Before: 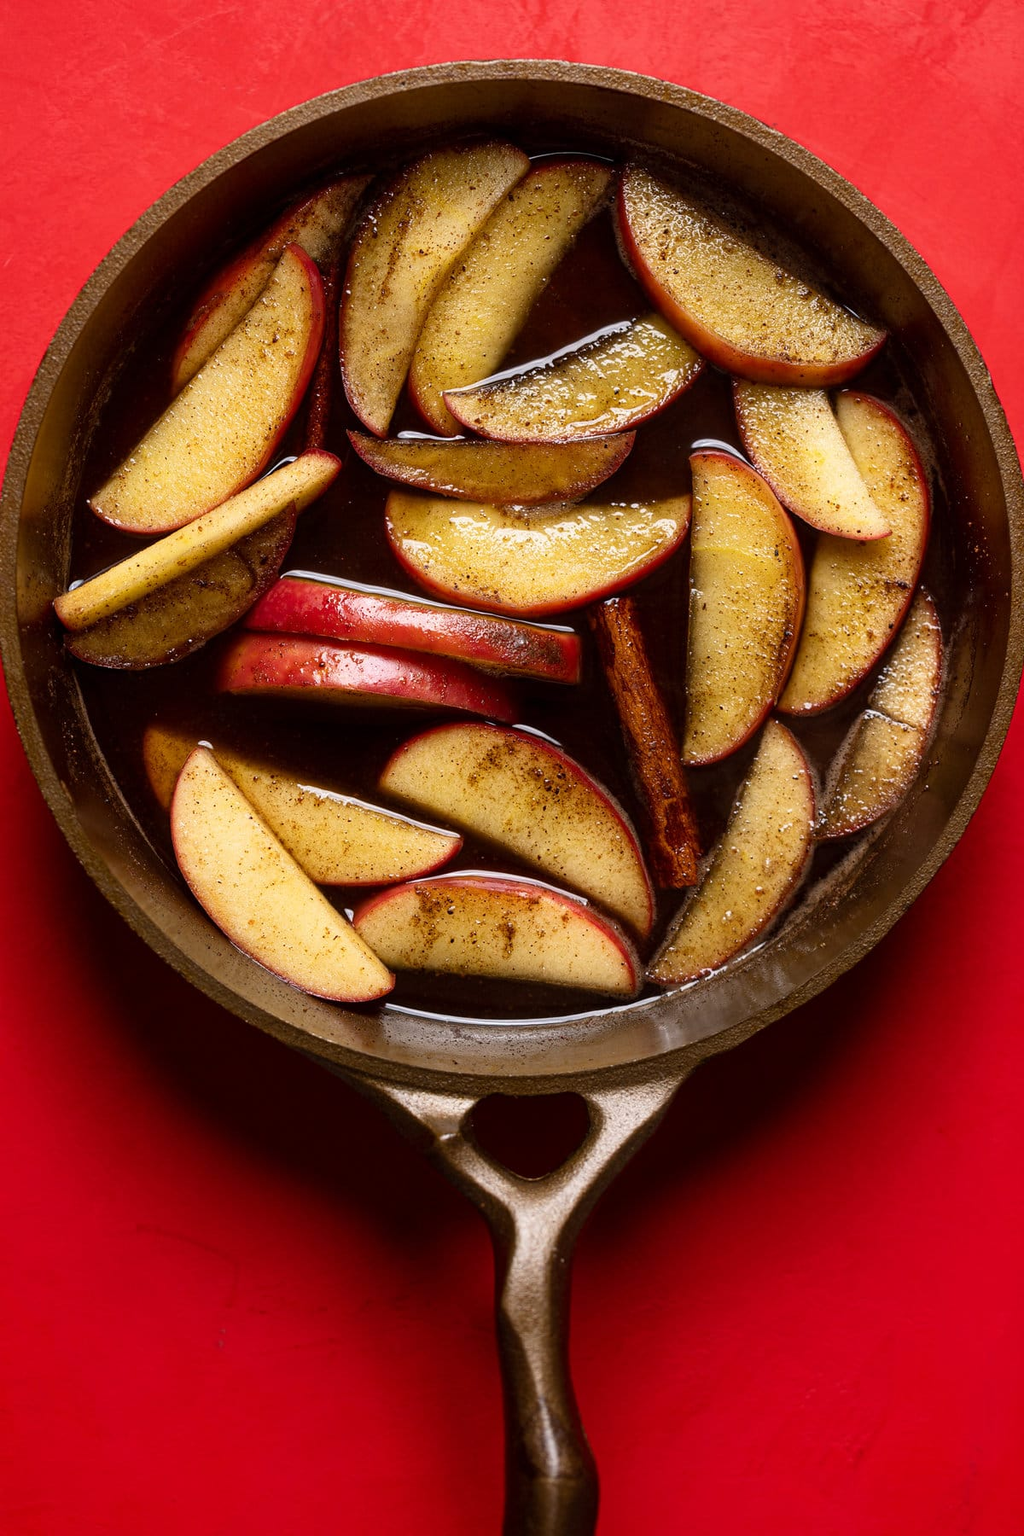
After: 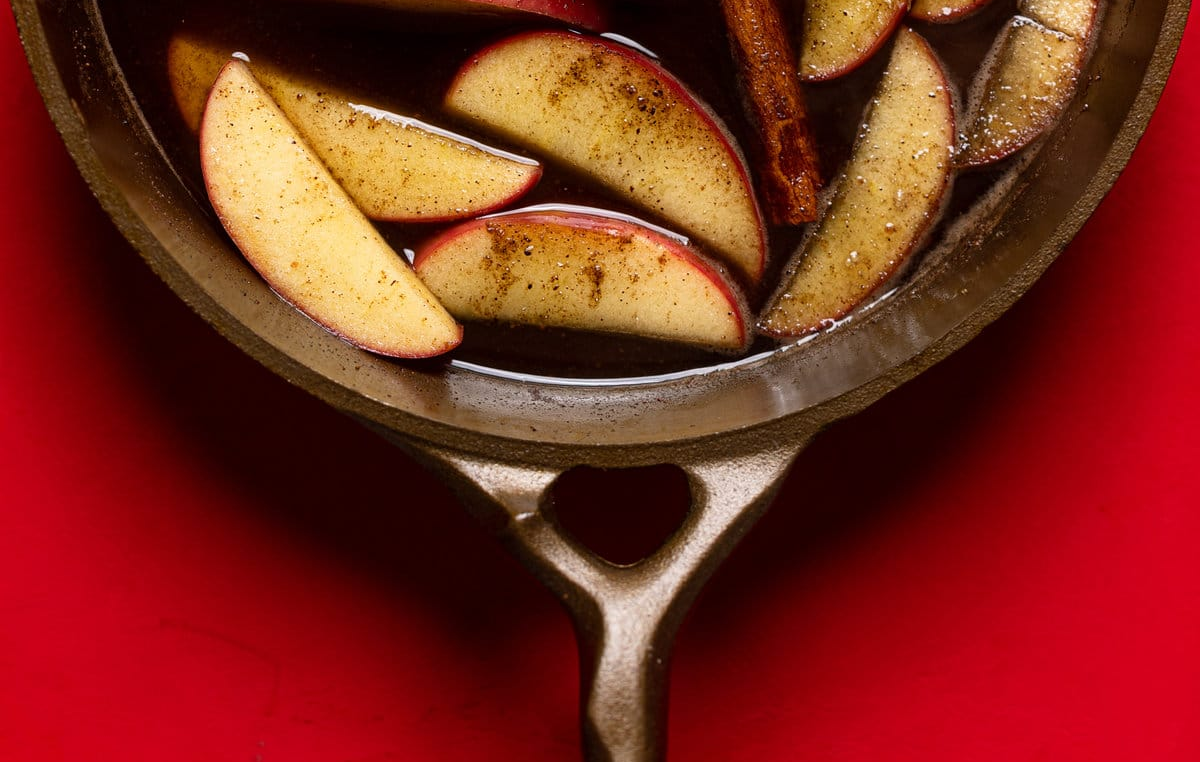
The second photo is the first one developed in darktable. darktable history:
crop: top 45.389%, bottom 12.267%
